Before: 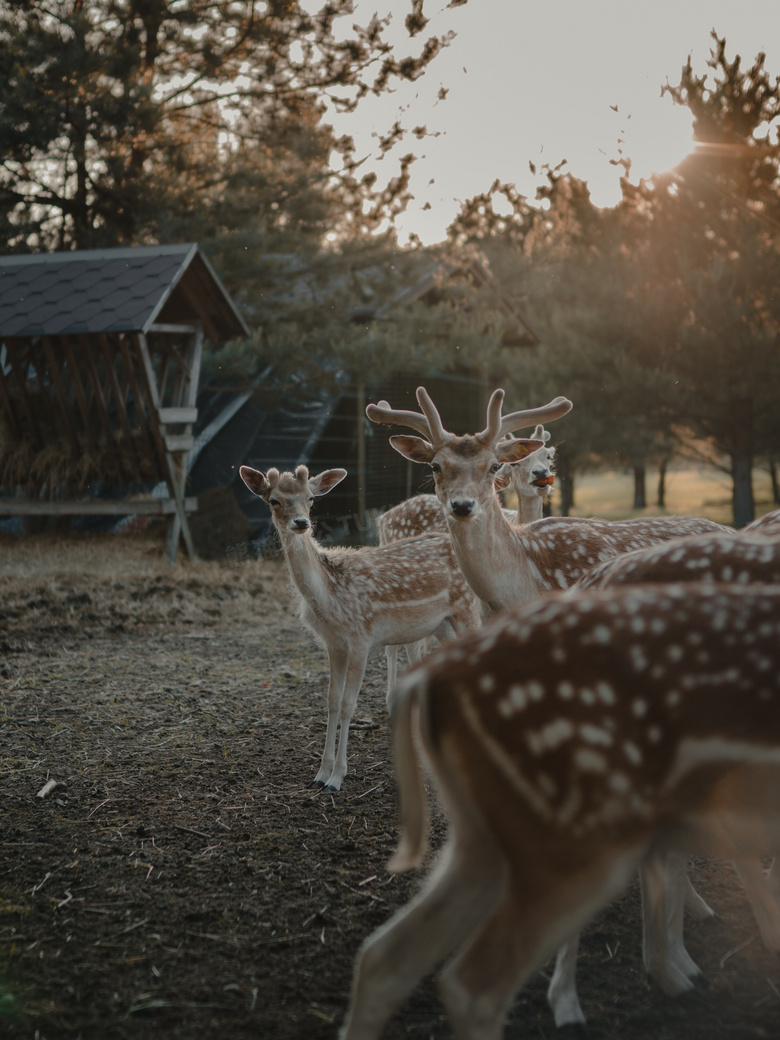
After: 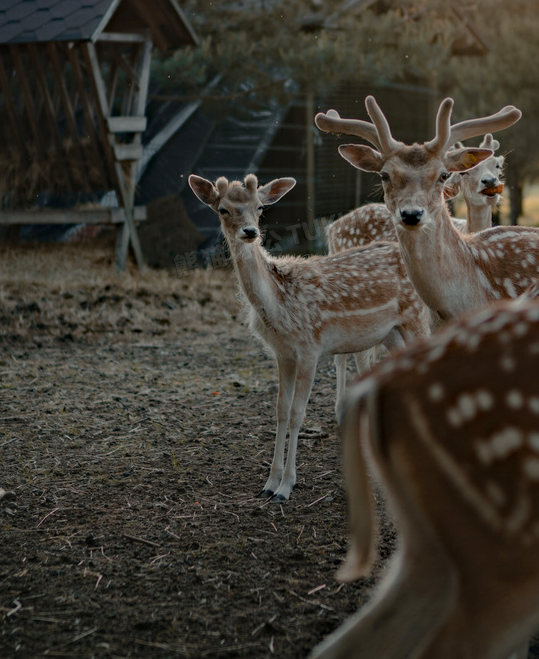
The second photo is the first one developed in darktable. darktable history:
haze removal: strength 0.401, distance 0.22, compatibility mode true, adaptive false
crop: left 6.608%, top 28.03%, right 24.263%, bottom 8.541%
